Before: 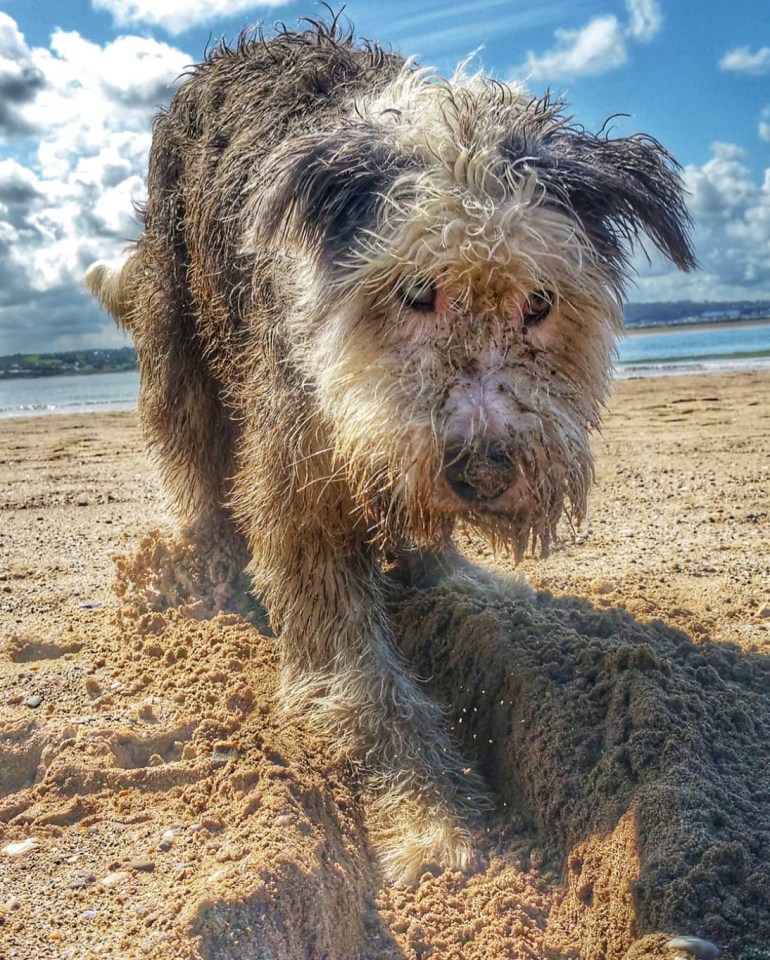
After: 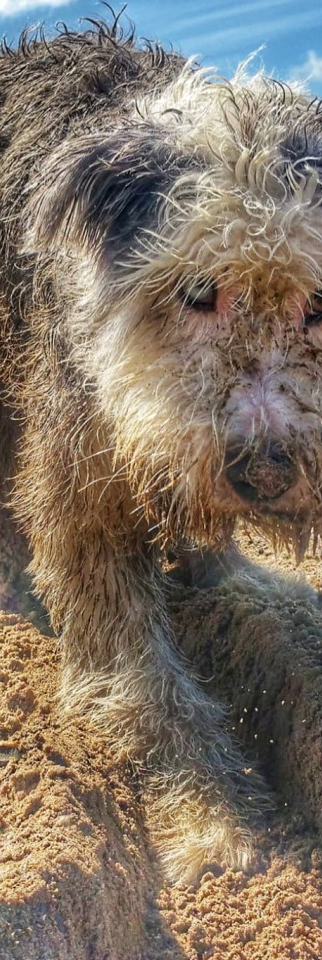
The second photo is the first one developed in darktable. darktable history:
crop: left 28.512%, right 29.566%
